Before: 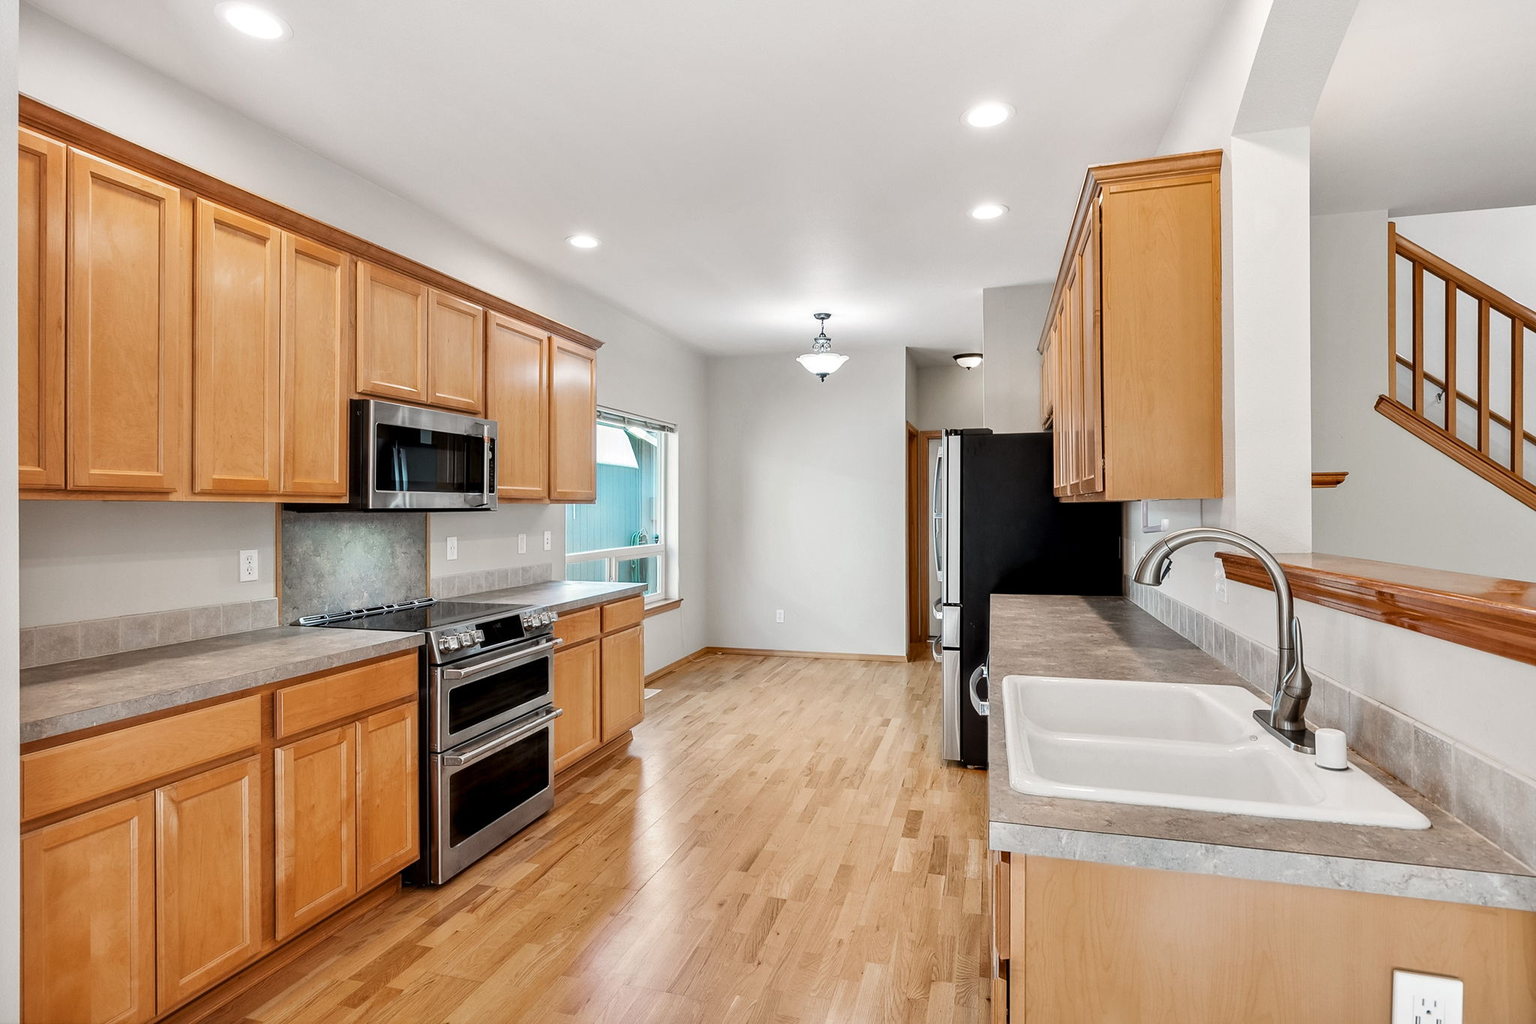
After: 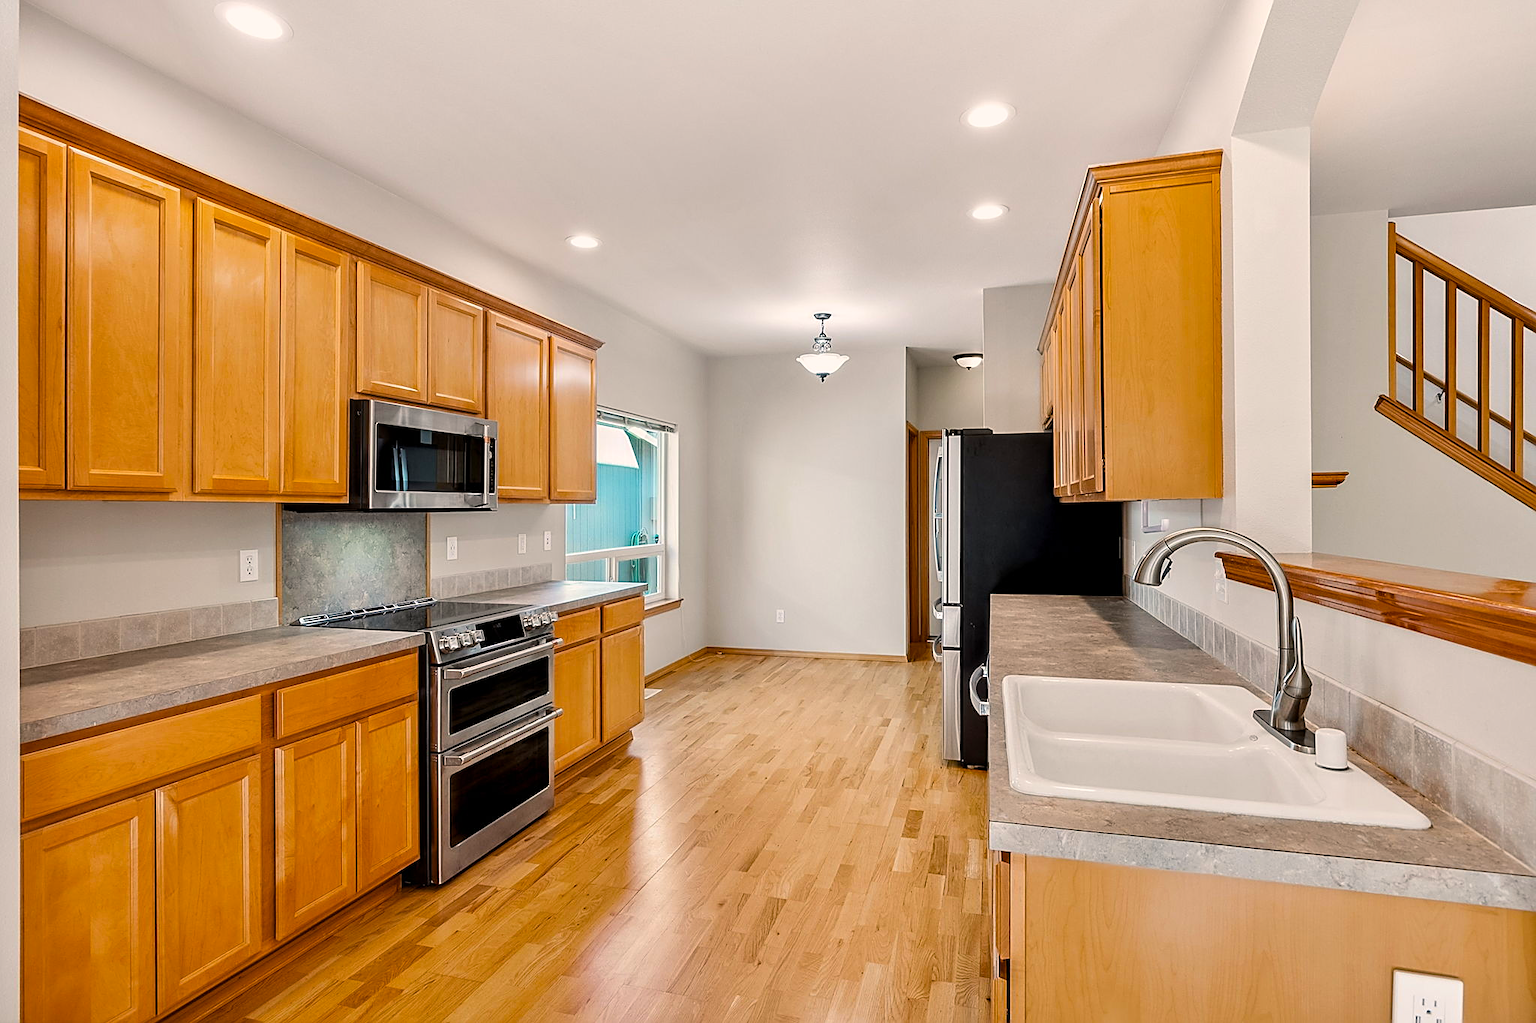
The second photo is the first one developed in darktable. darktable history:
shadows and highlights: radius 335.79, shadows 63.83, highlights 6.09, compress 88.13%, soften with gaussian
color balance rgb: highlights gain › chroma 1.573%, highlights gain › hue 55.85°, perceptual saturation grading › global saturation 29.765%, perceptual brilliance grading › global brilliance 2.497%, perceptual brilliance grading › highlights -3.773%, global vibrance 20%
sharpen: on, module defaults
